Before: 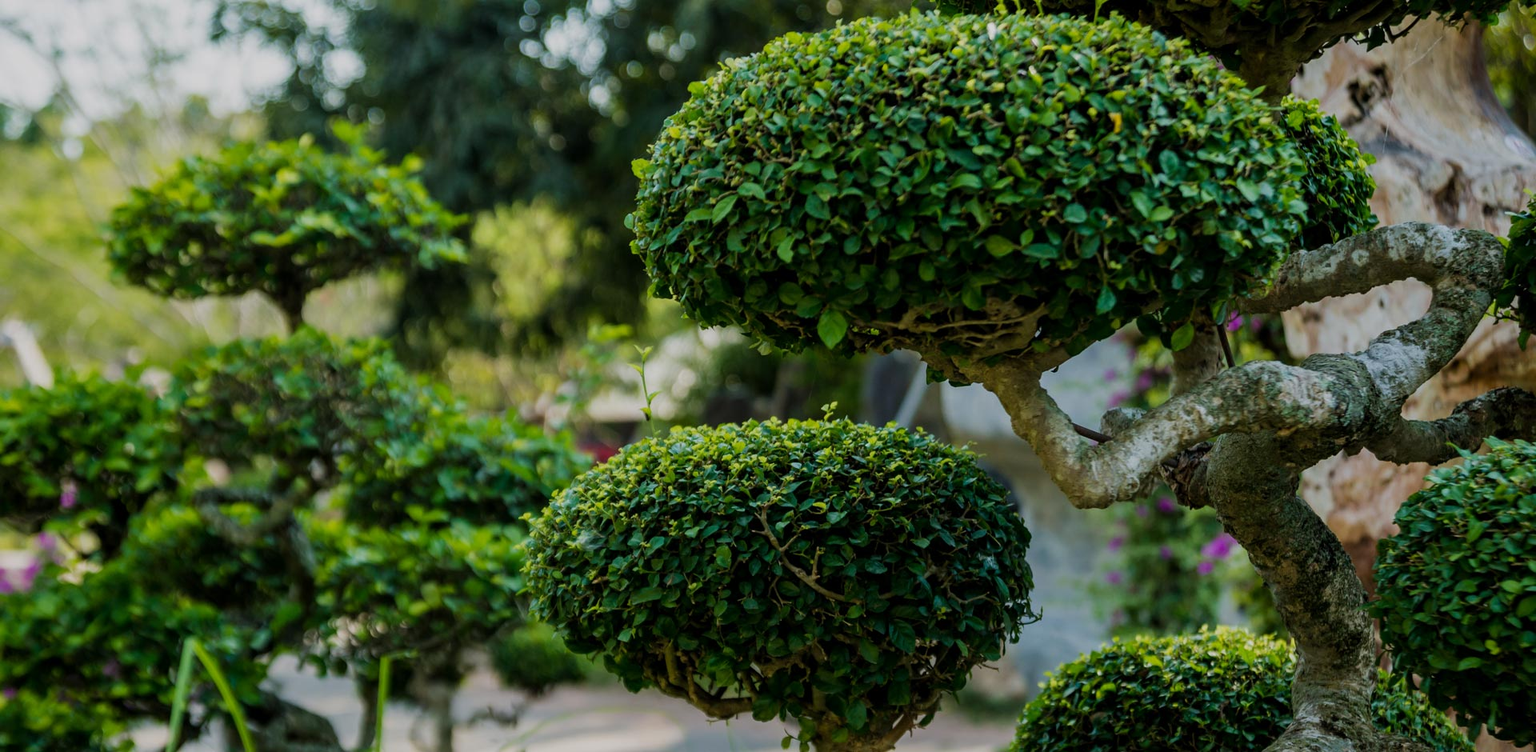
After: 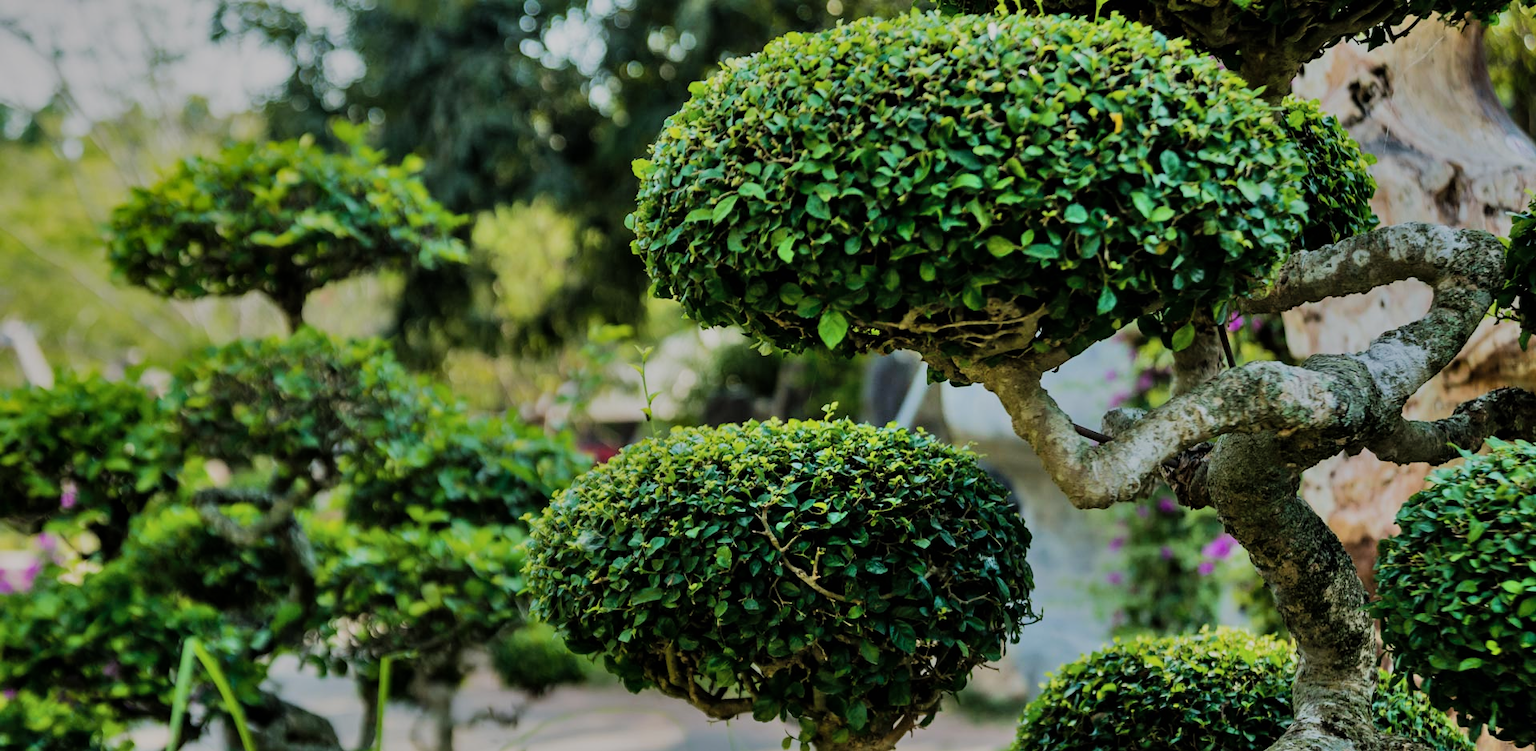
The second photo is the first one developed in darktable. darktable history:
shadows and highlights: shadows 60, soften with gaussian
filmic rgb: black relative exposure -16 EV, white relative exposure 4.97 EV, hardness 6.25
